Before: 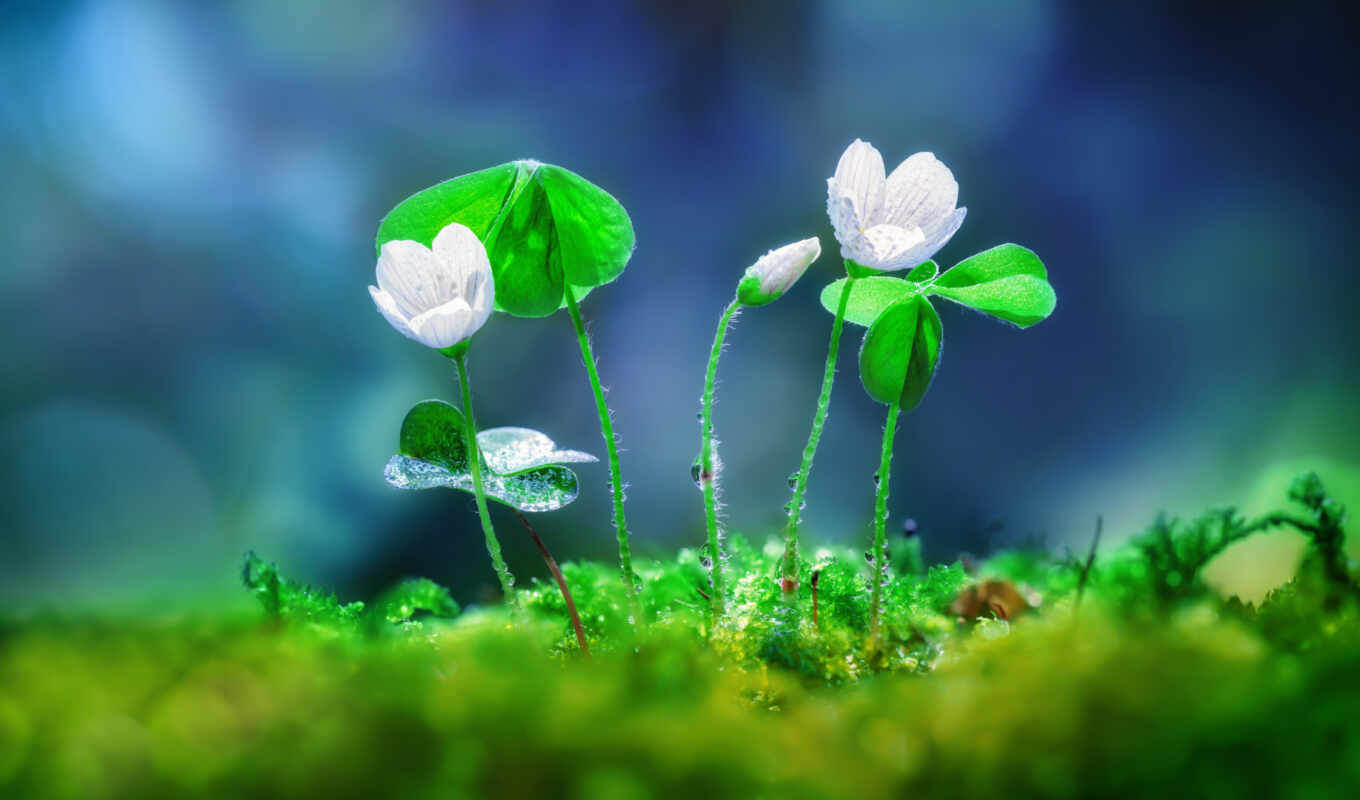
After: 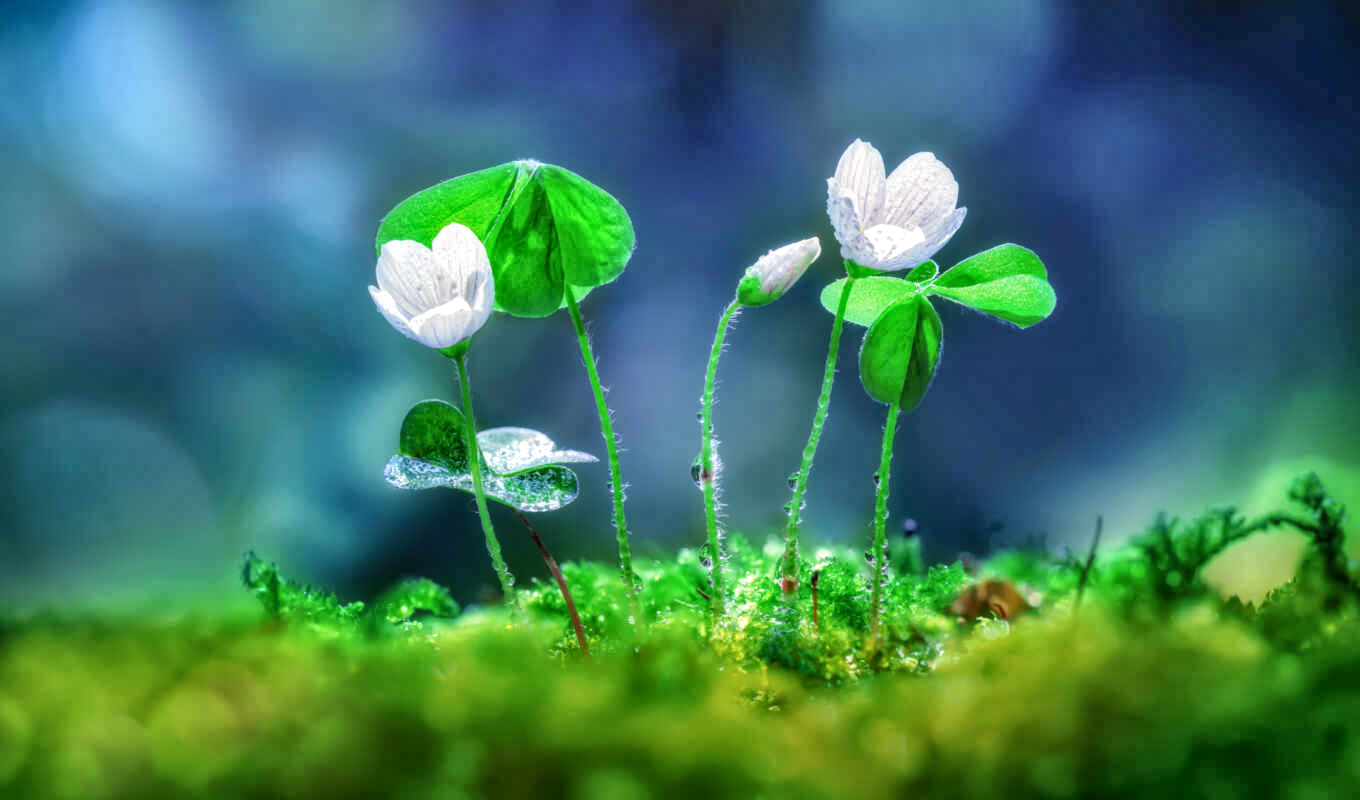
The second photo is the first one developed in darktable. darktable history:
shadows and highlights: low approximation 0.01, soften with gaussian
local contrast: highlights 99%, shadows 86%, detail 160%, midtone range 0.2
